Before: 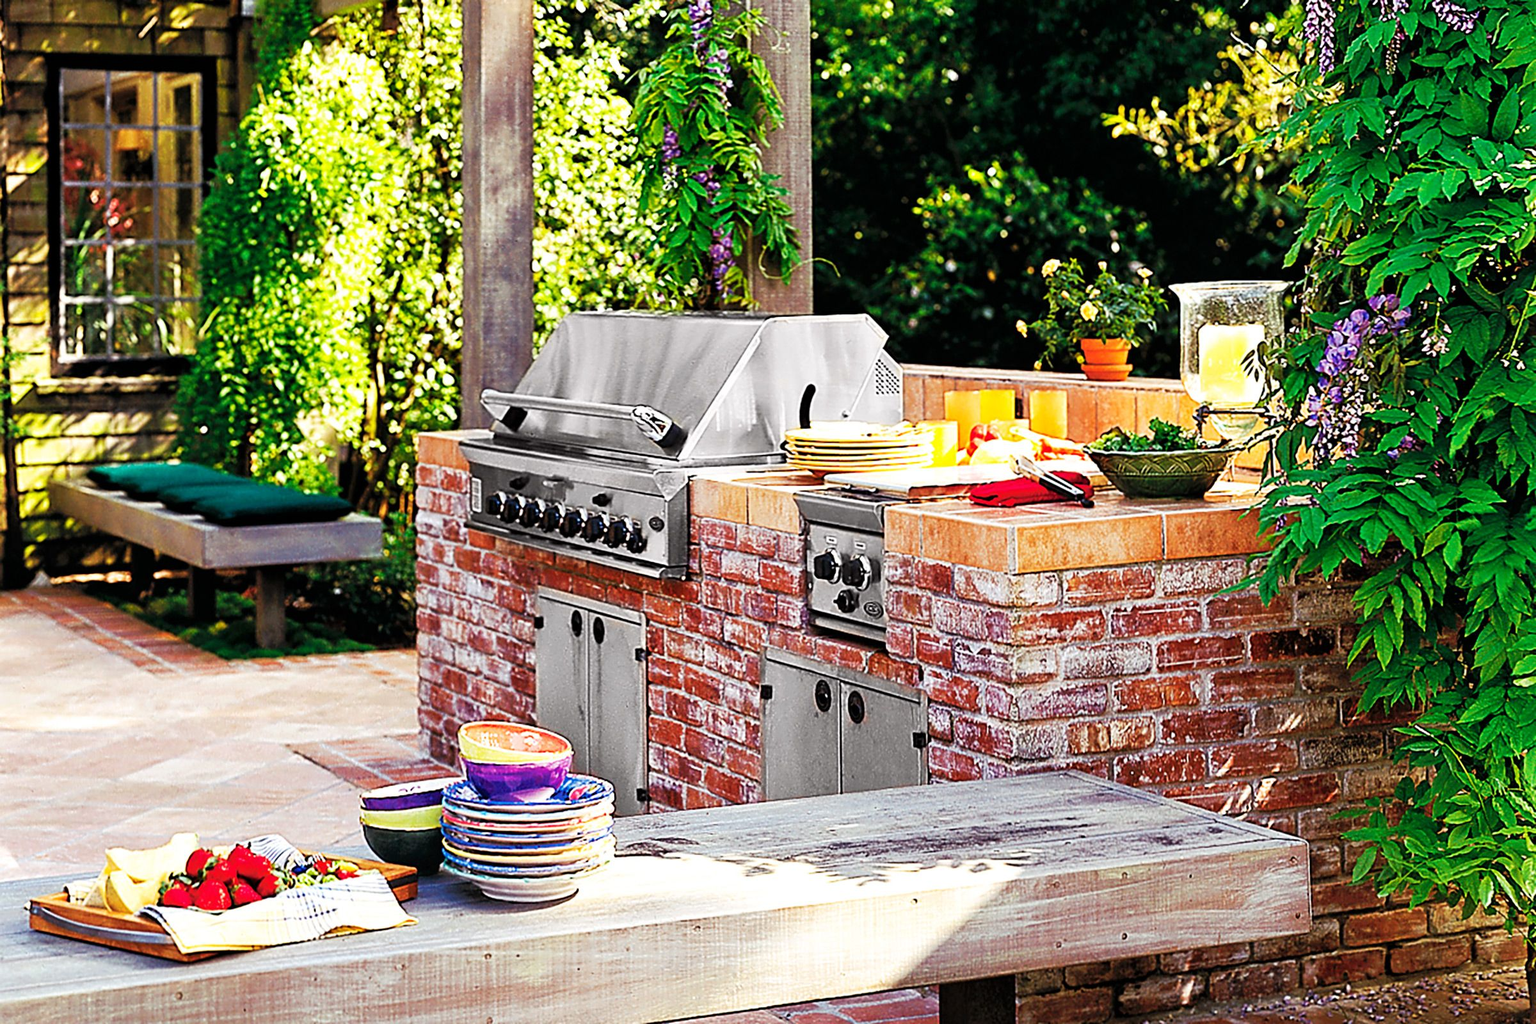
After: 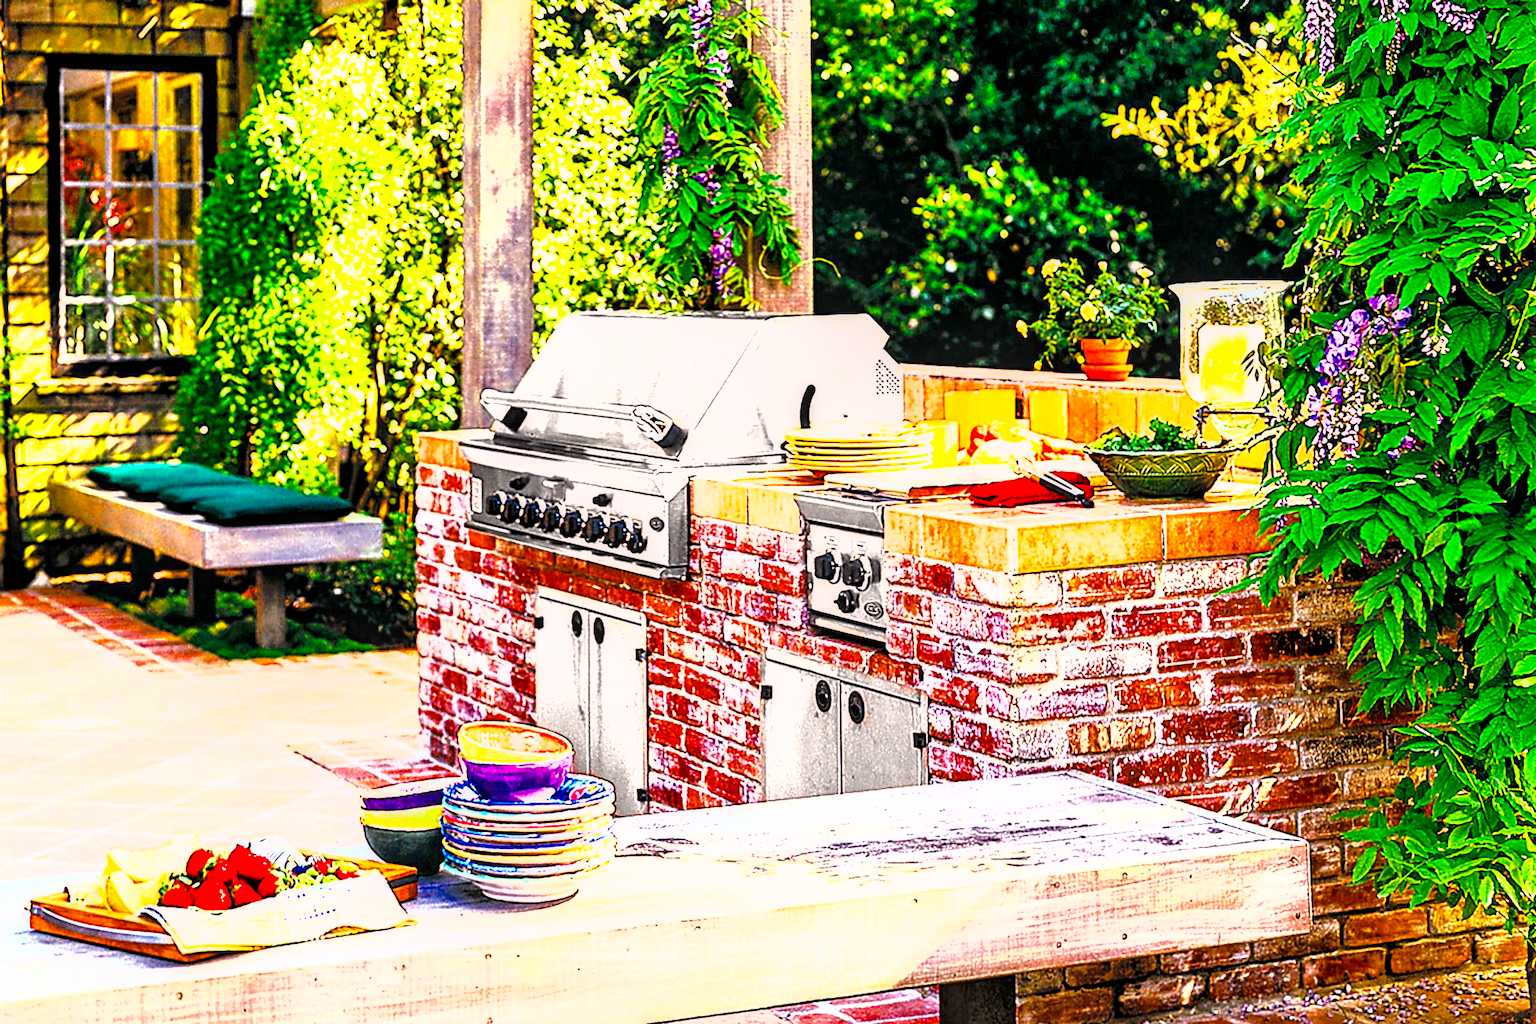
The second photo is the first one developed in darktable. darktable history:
color balance rgb: highlights gain › chroma 1.039%, highlights gain › hue 53.89°, global offset › luminance -0.486%, linear chroma grading › mid-tones 7.57%, perceptual saturation grading › global saturation 25.458%, saturation formula JzAzBz (2021)
exposure: black level correction -0.002, exposure 1.326 EV, compensate highlight preservation false
shadows and highlights: radius 109.83, shadows 51.12, white point adjustment 9.1, highlights -5.69, soften with gaussian
local contrast: highlights 39%, shadows 63%, detail 136%, midtone range 0.508
